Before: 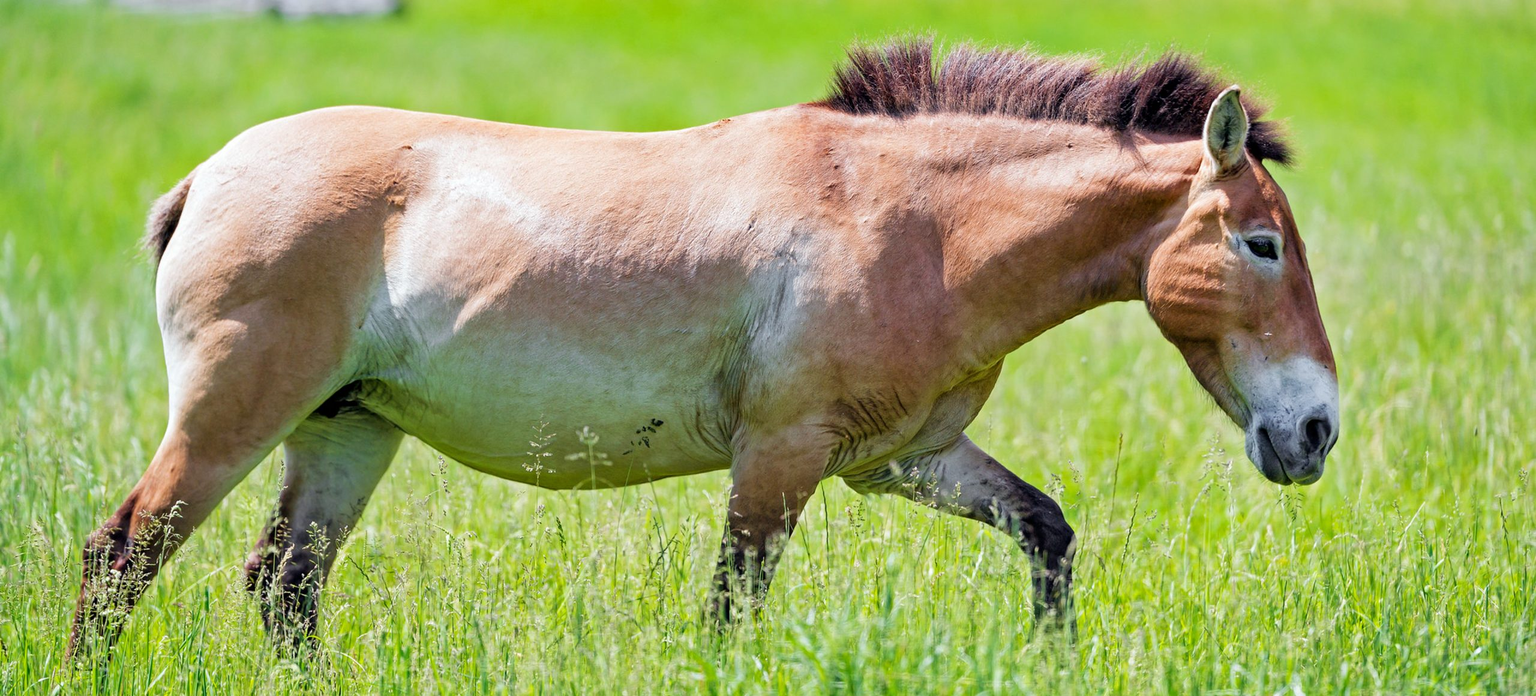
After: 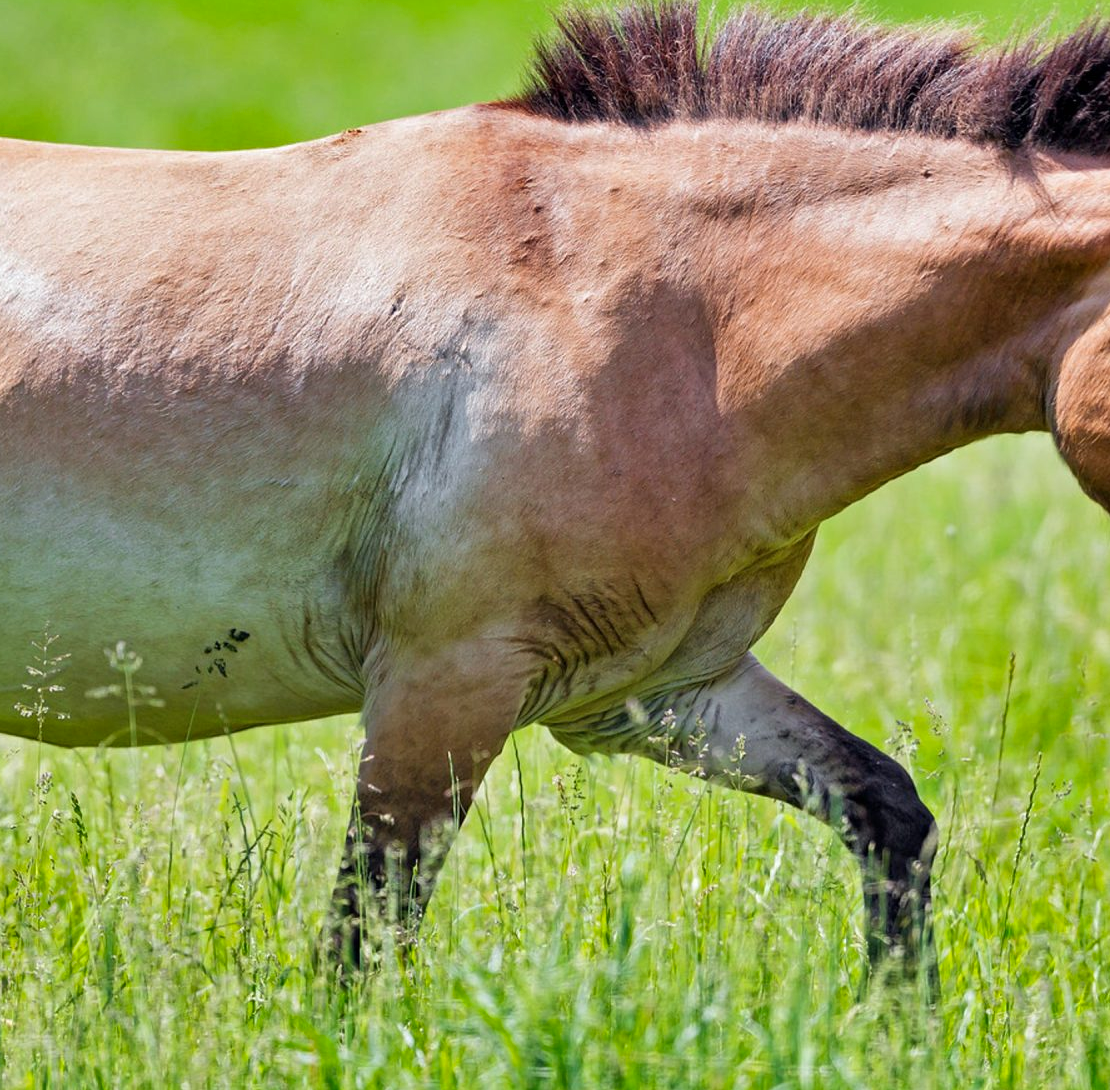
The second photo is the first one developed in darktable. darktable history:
shadows and highlights: low approximation 0.01, soften with gaussian
crop: left 33.452%, top 6.025%, right 23.155%
